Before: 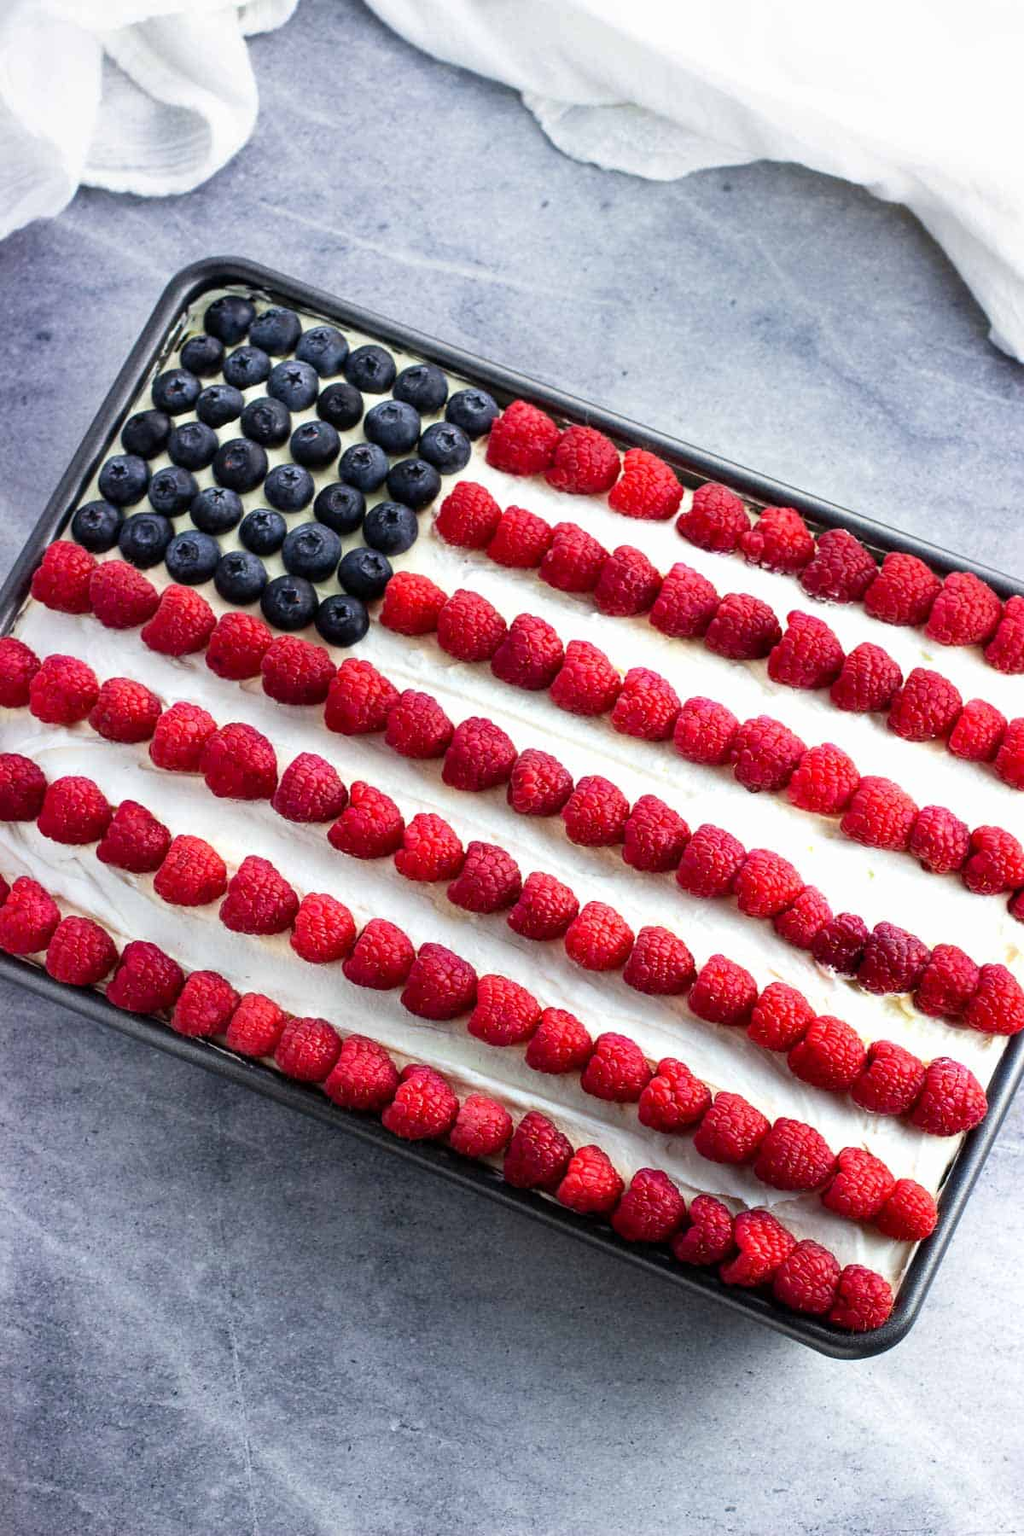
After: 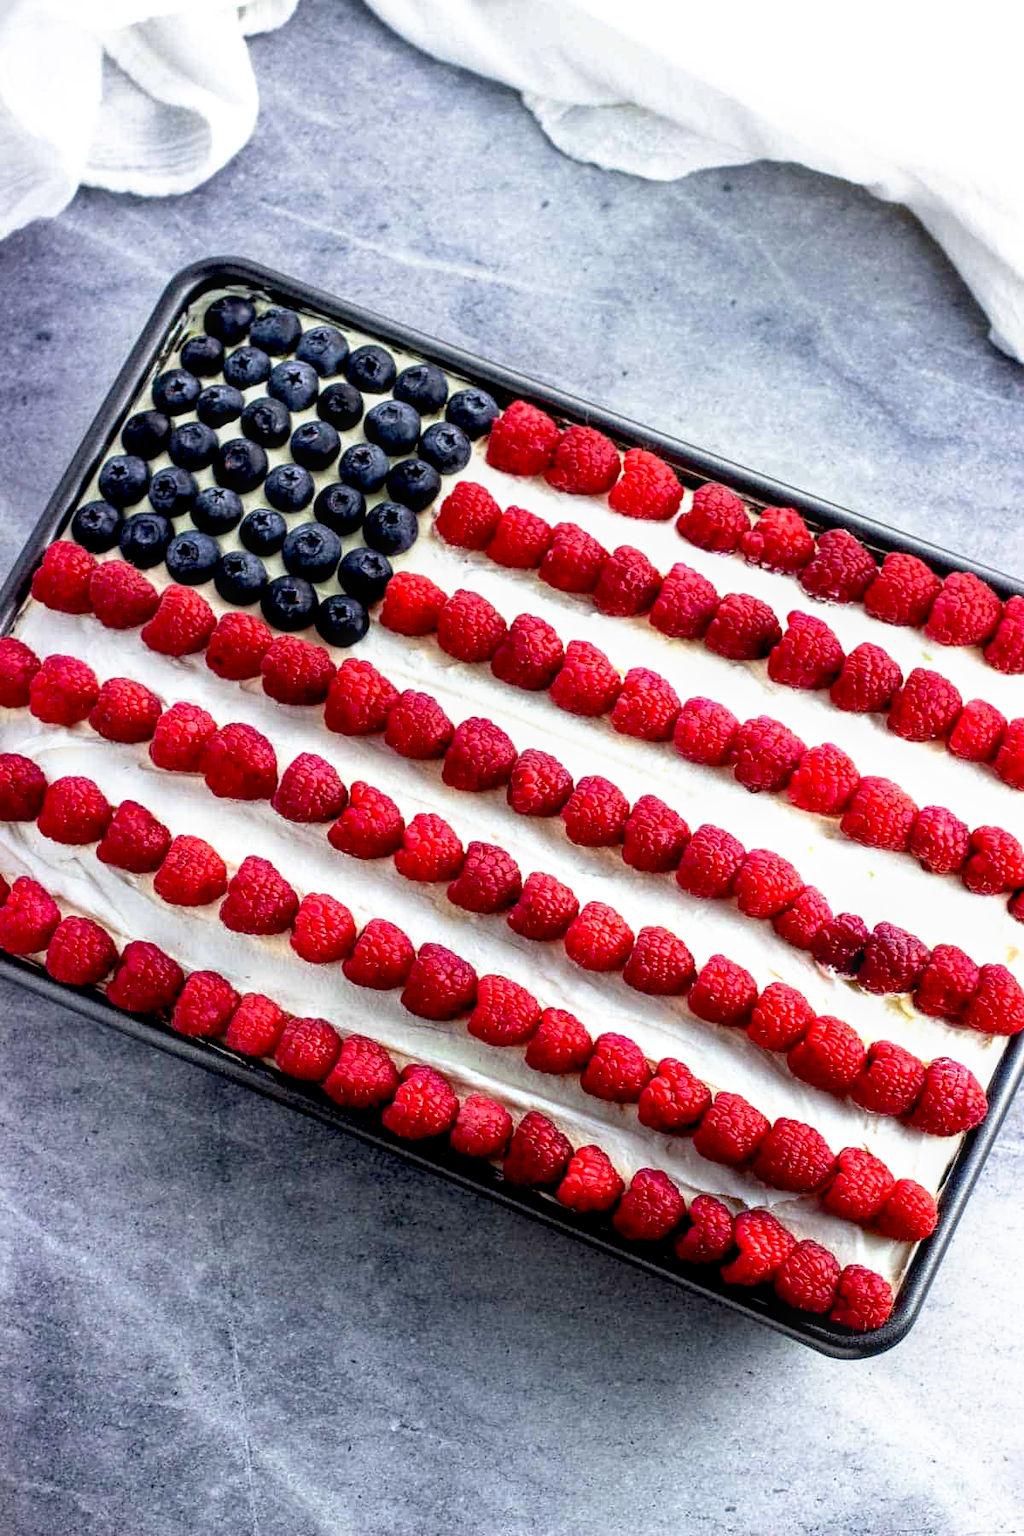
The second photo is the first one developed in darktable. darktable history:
base curve: curves: ch0 [(0.017, 0) (0.425, 0.441) (0.844, 0.933) (1, 1)], preserve colors none
local contrast: on, module defaults
